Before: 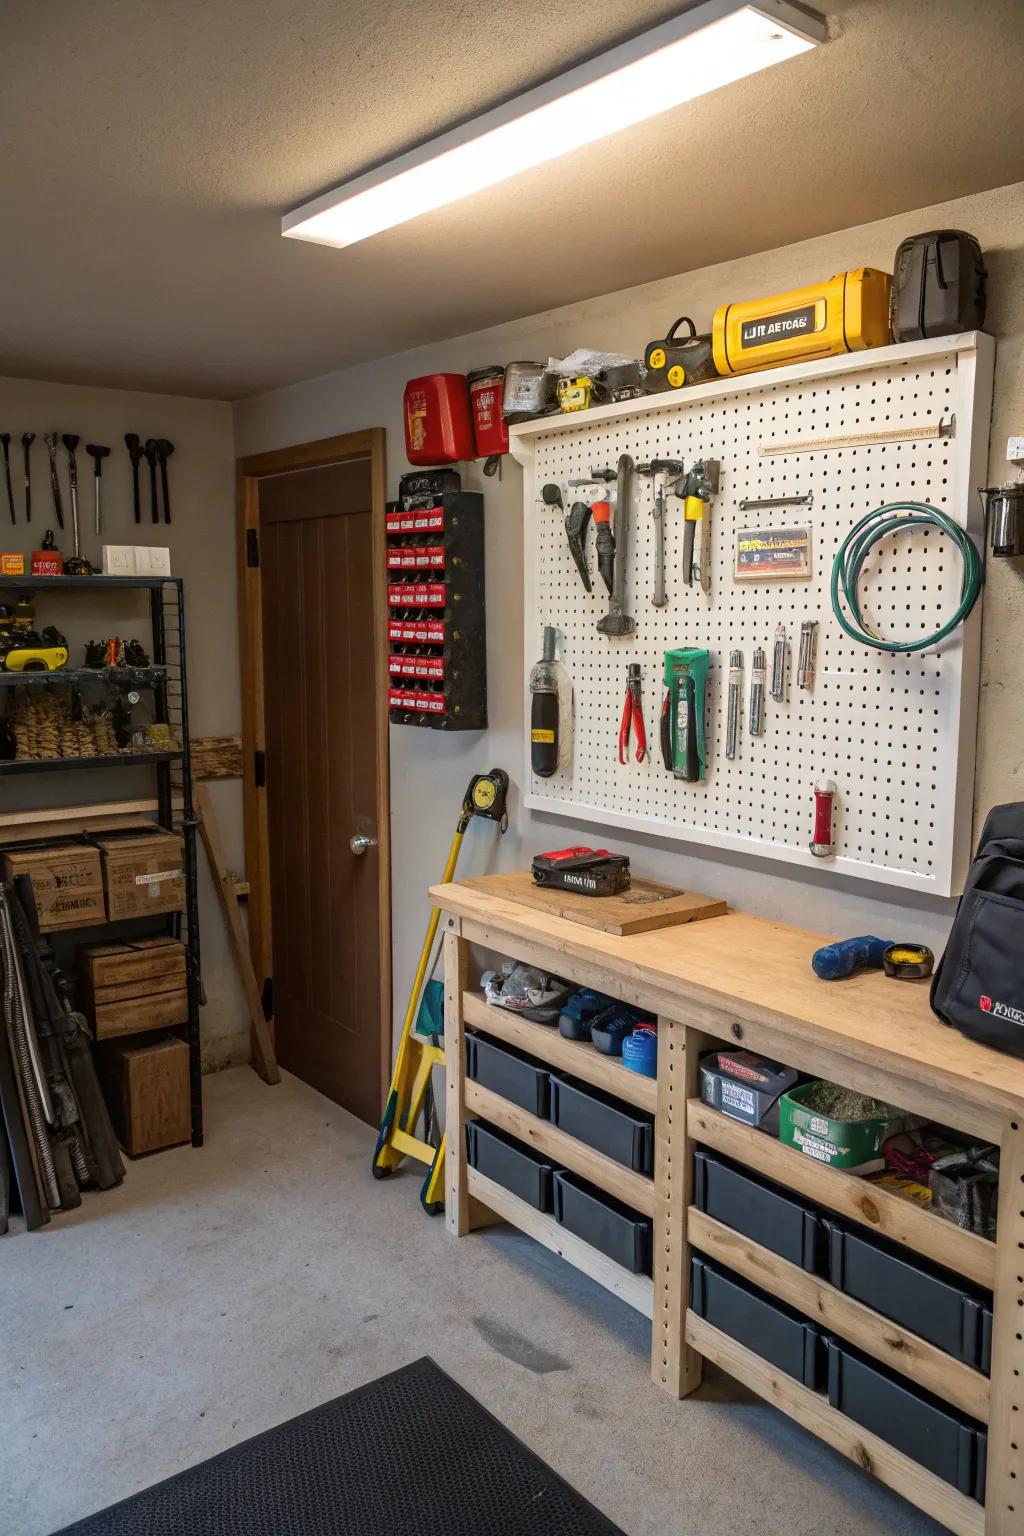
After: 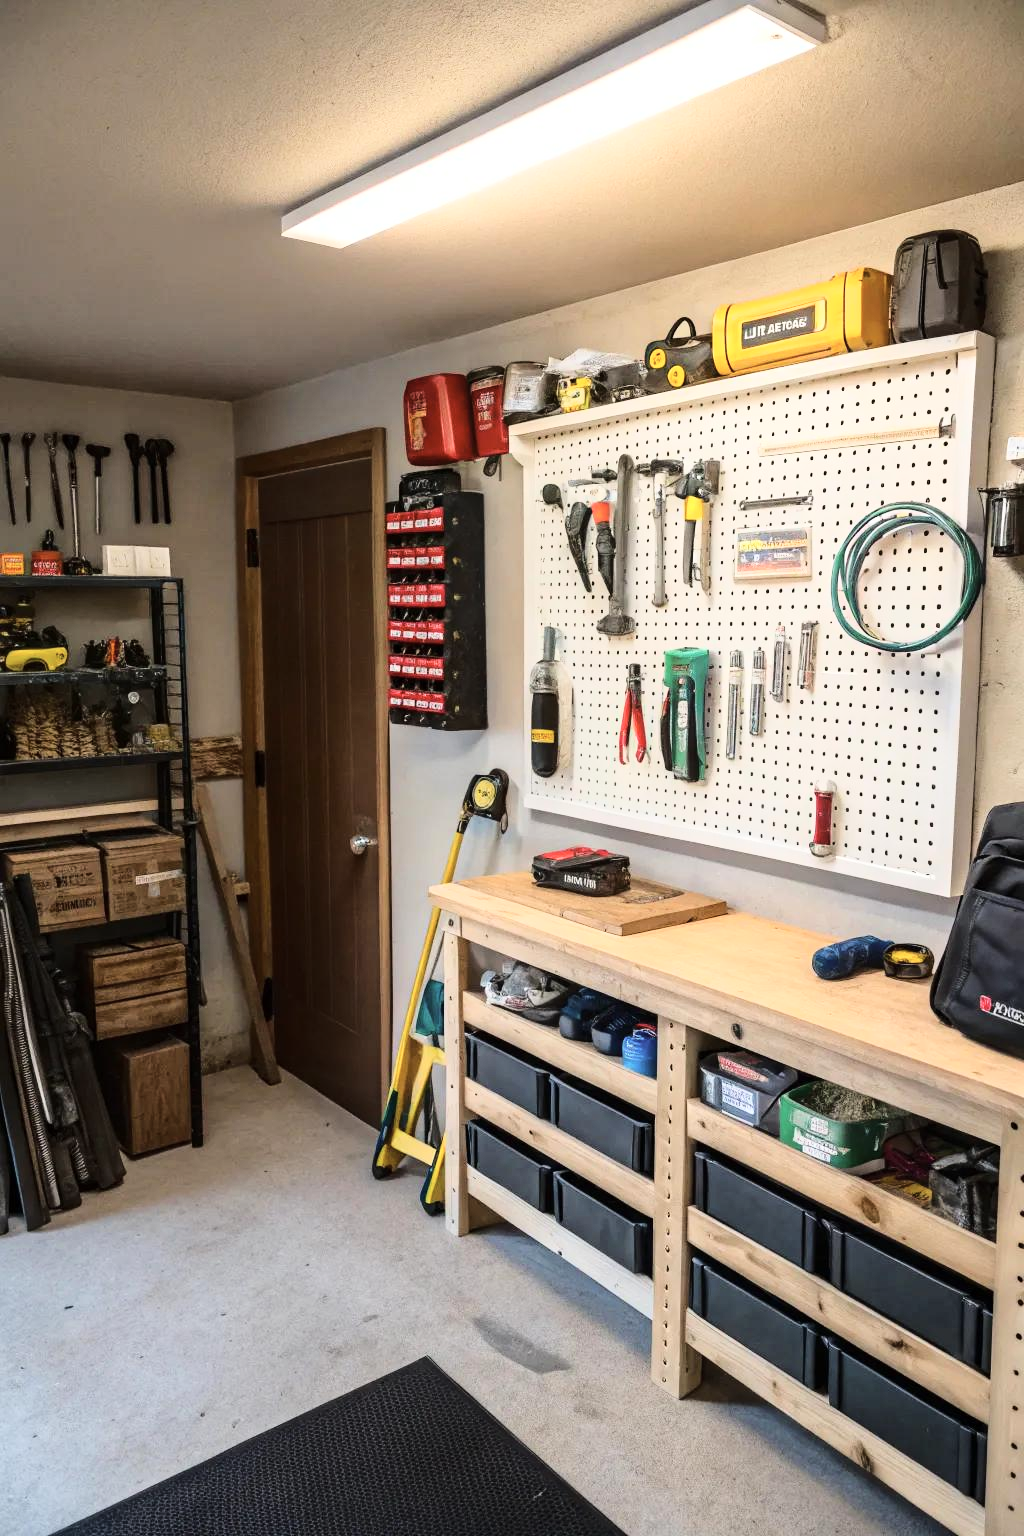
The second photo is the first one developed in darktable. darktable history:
color correction: saturation 0.85
base curve: curves: ch0 [(0, 0) (0.028, 0.03) (0.121, 0.232) (0.46, 0.748) (0.859, 0.968) (1, 1)]
